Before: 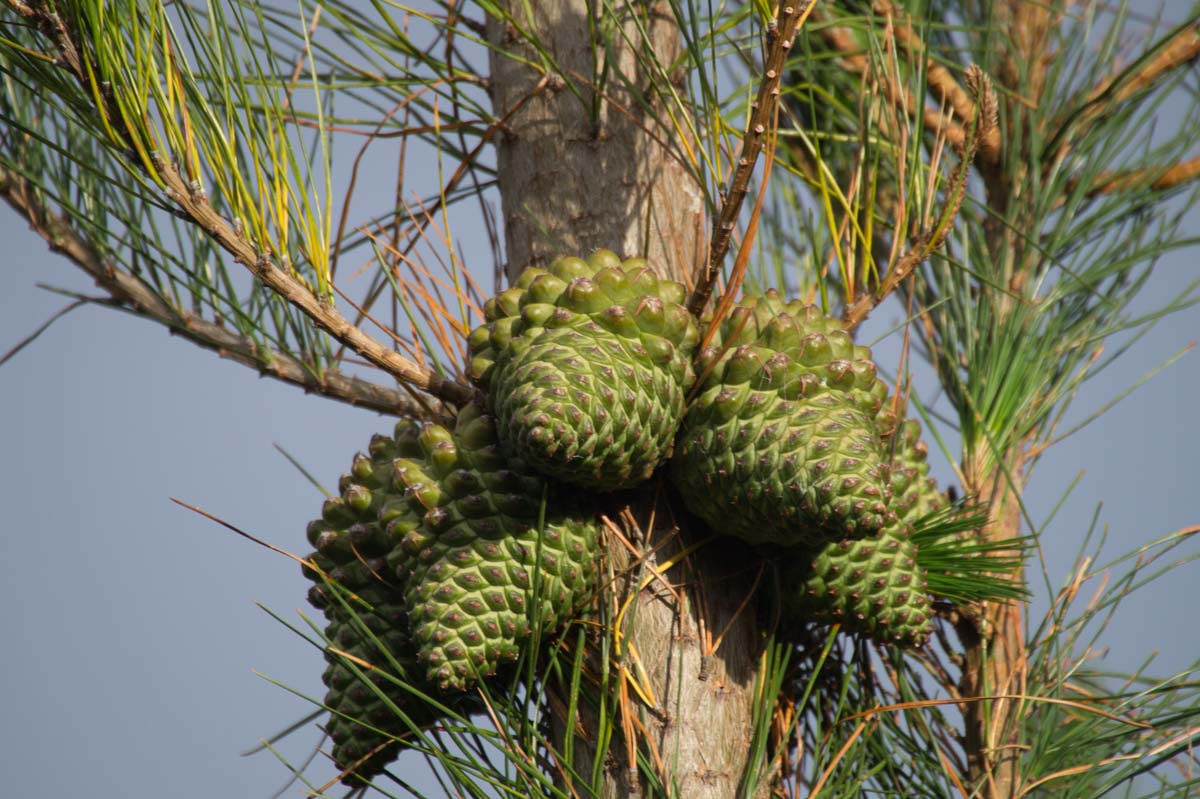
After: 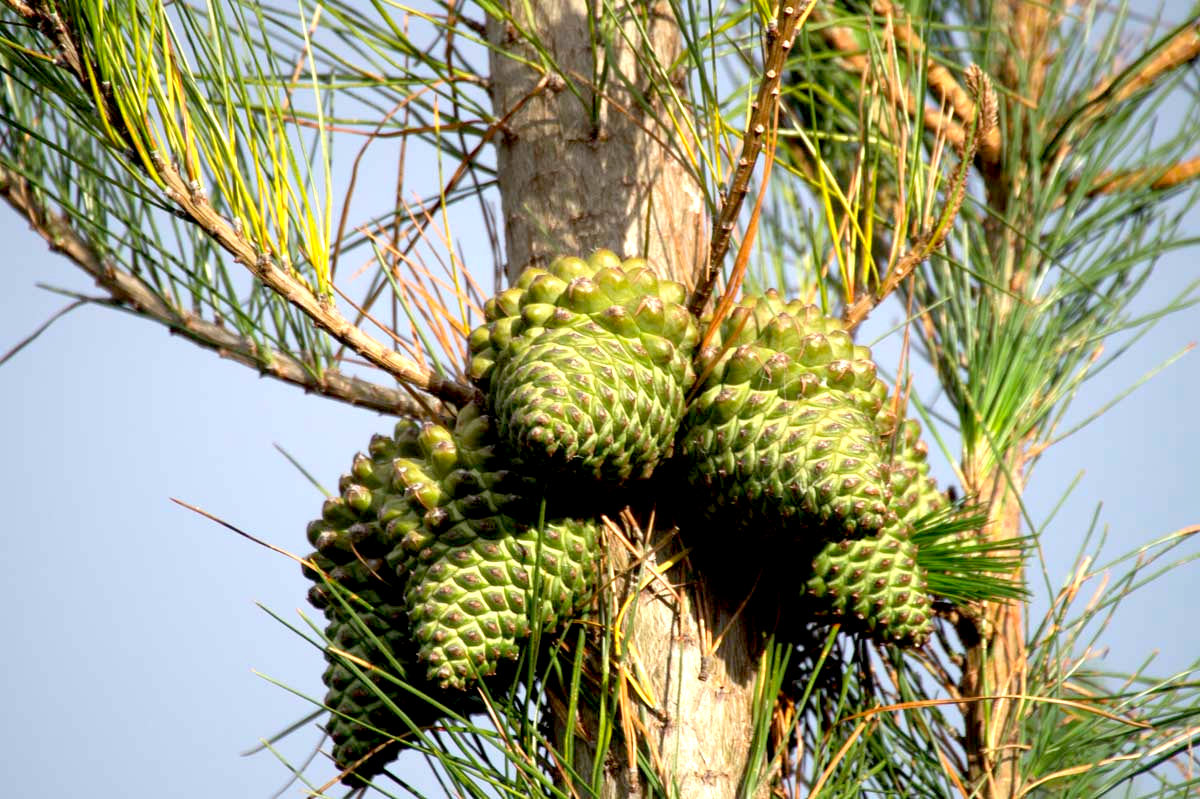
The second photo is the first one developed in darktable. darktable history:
exposure: black level correction 0.011, exposure 1.079 EV, compensate exposure bias true, compensate highlight preservation false
